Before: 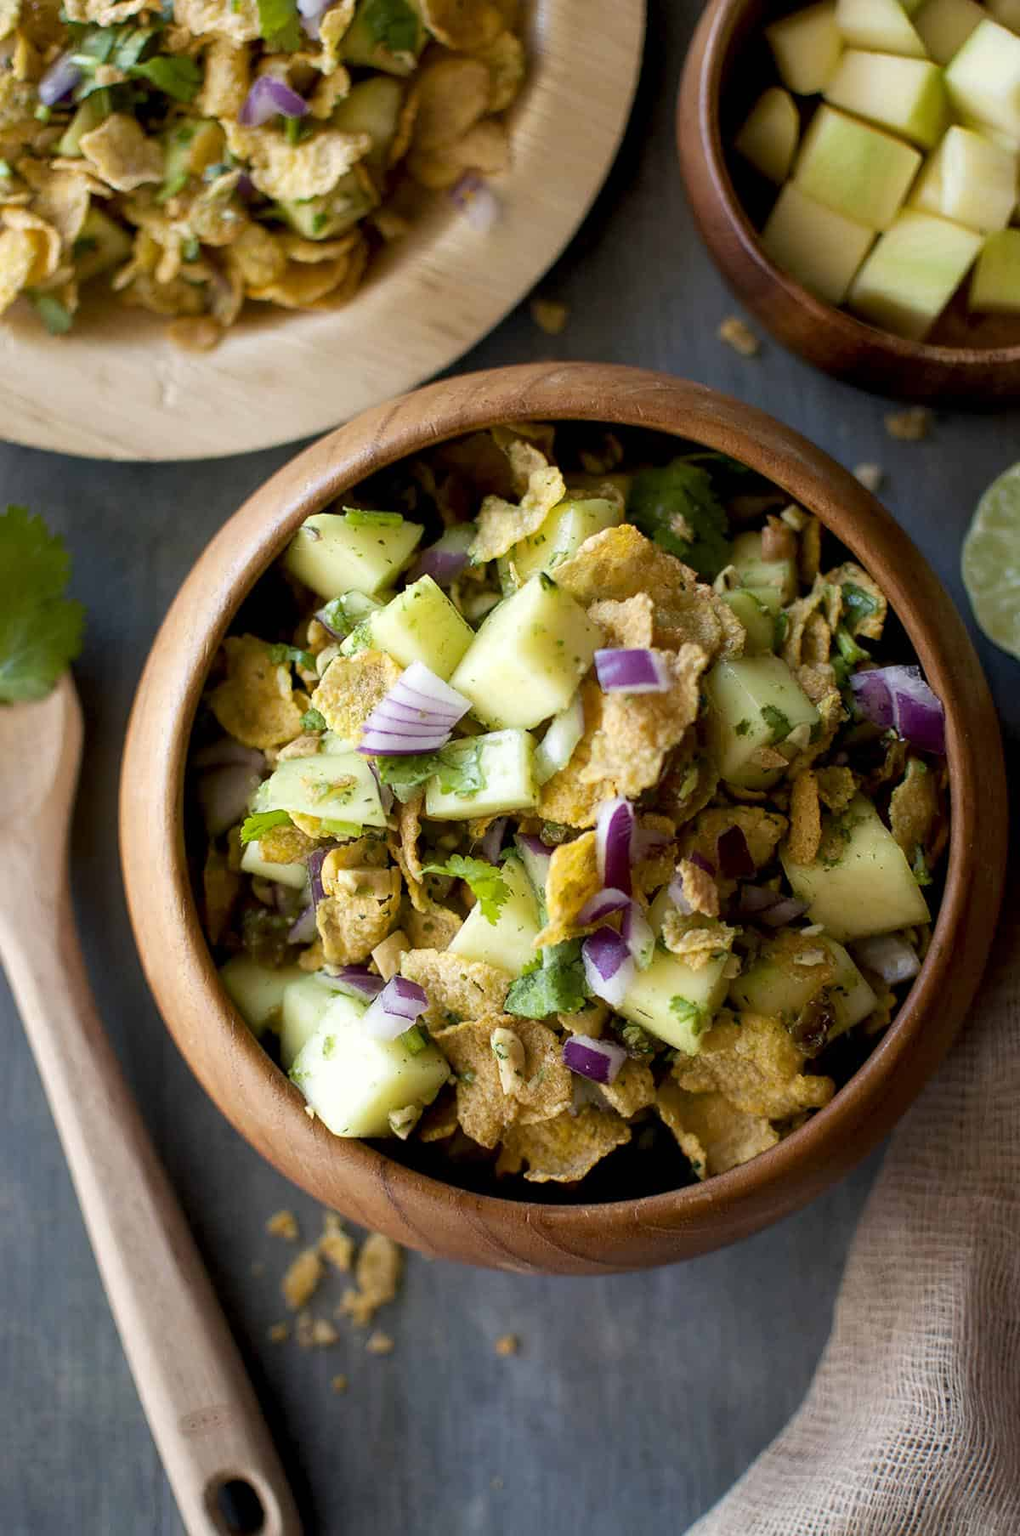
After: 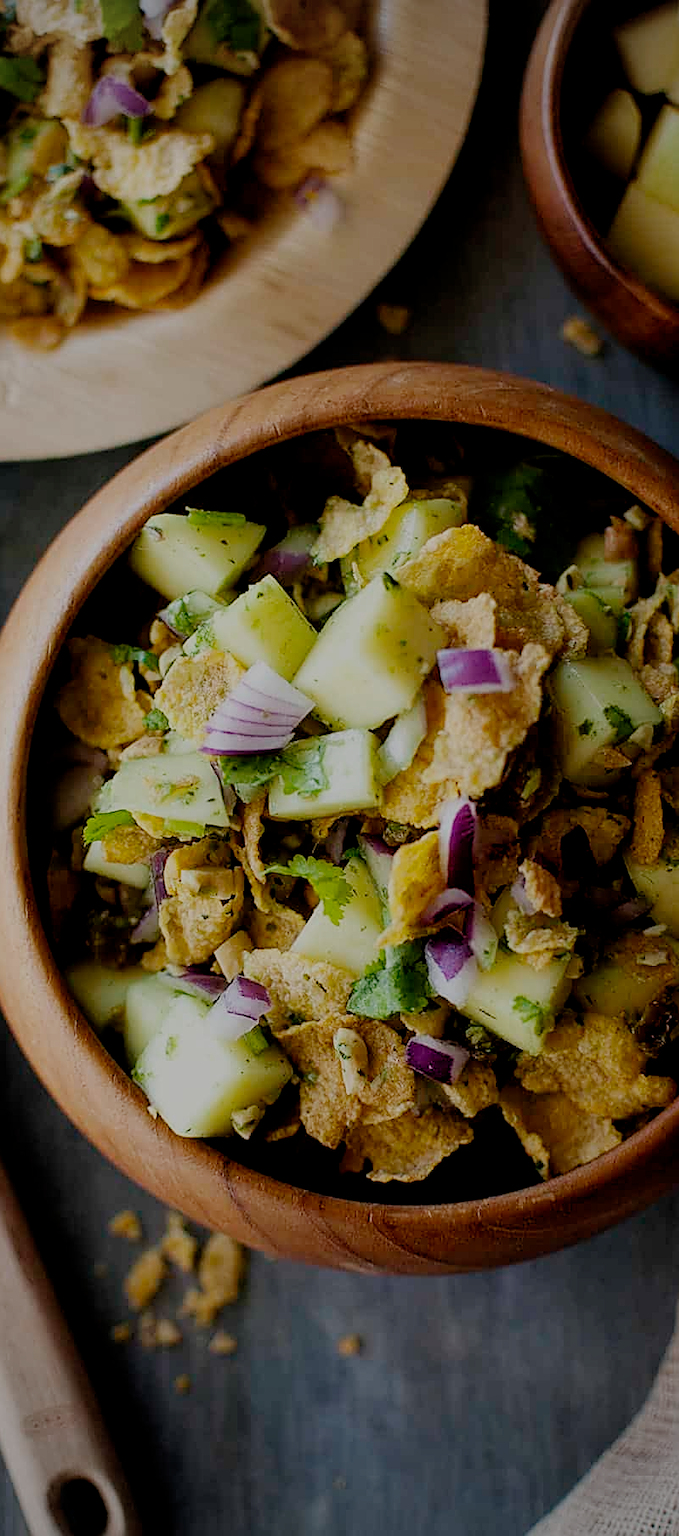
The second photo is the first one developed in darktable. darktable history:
crop: left 15.419%, right 17.914%
filmic rgb: middle gray luminance 30%, black relative exposure -9 EV, white relative exposure 7 EV, threshold 6 EV, target black luminance 0%, hardness 2.94, latitude 2.04%, contrast 0.963, highlights saturation mix 5%, shadows ↔ highlights balance 12.16%, add noise in highlights 0, preserve chrominance no, color science v3 (2019), use custom middle-gray values true, iterations of high-quality reconstruction 0, contrast in highlights soft, enable highlight reconstruction true
sharpen: on, module defaults
white balance: emerald 1
vignetting: on, module defaults
